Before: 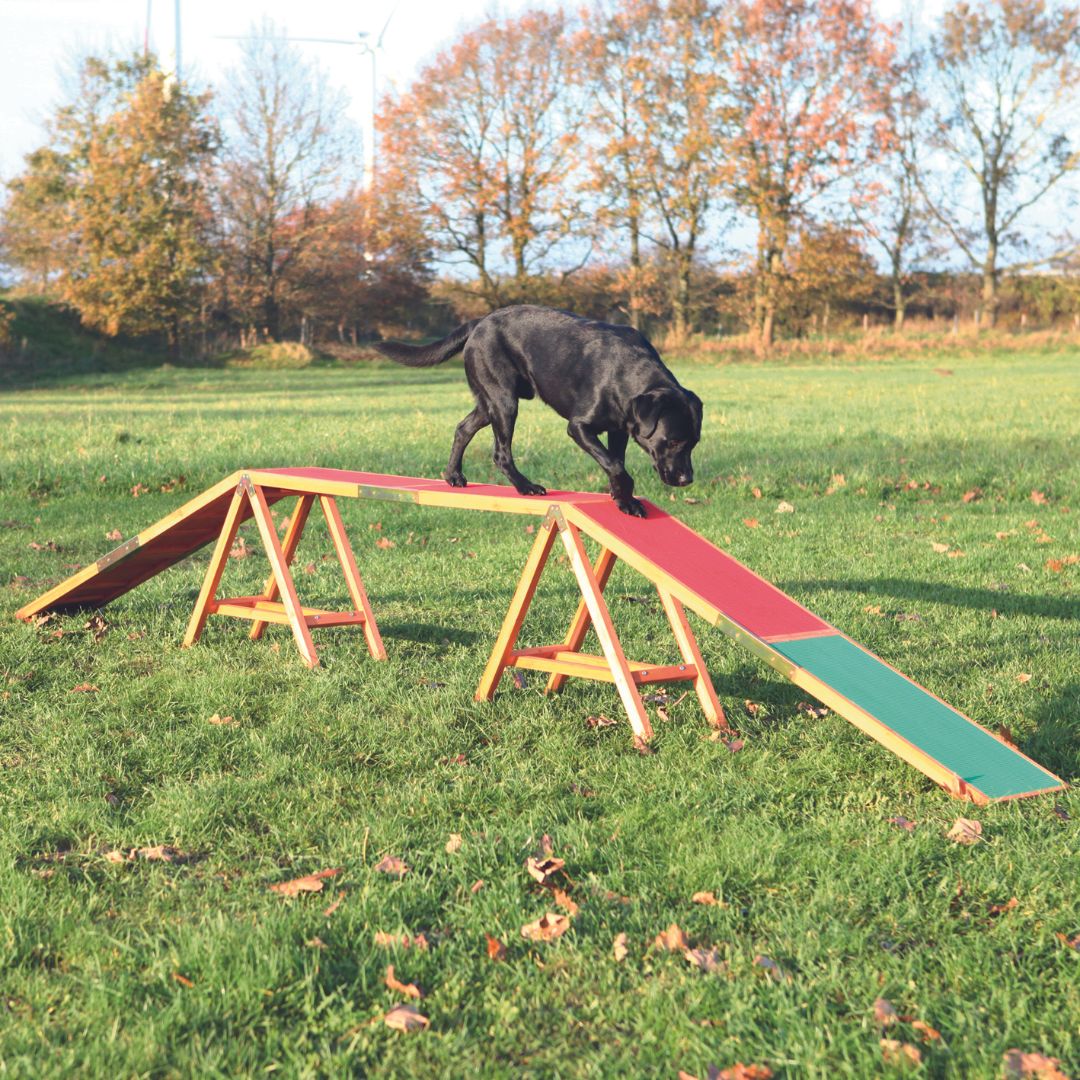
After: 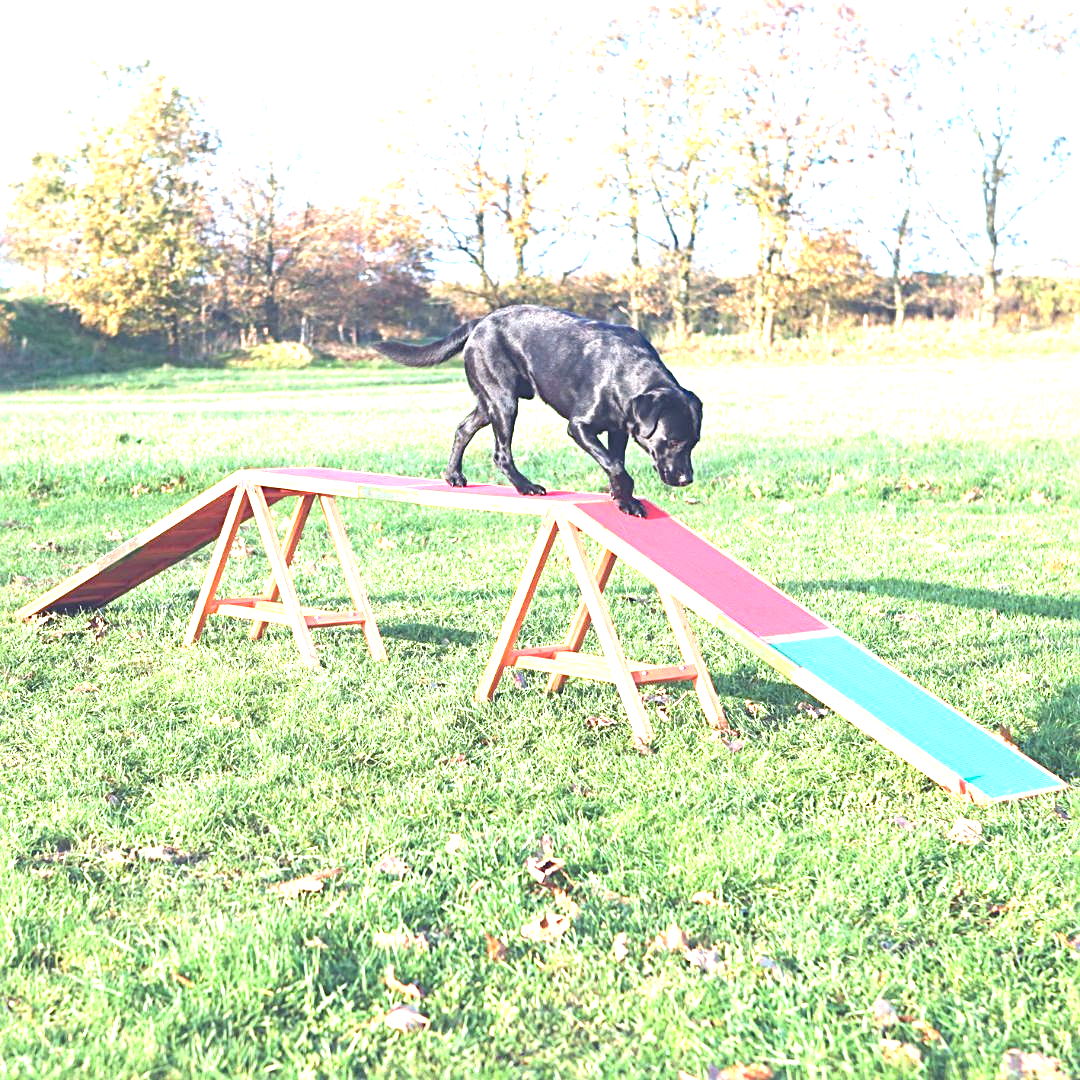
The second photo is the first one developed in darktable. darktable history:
exposure: black level correction 0, exposure 1.675 EV, compensate exposure bias true, compensate highlight preservation false
sharpen: radius 2.767
white balance: red 0.954, blue 1.079
color calibration: x 0.355, y 0.367, temperature 4700.38 K
